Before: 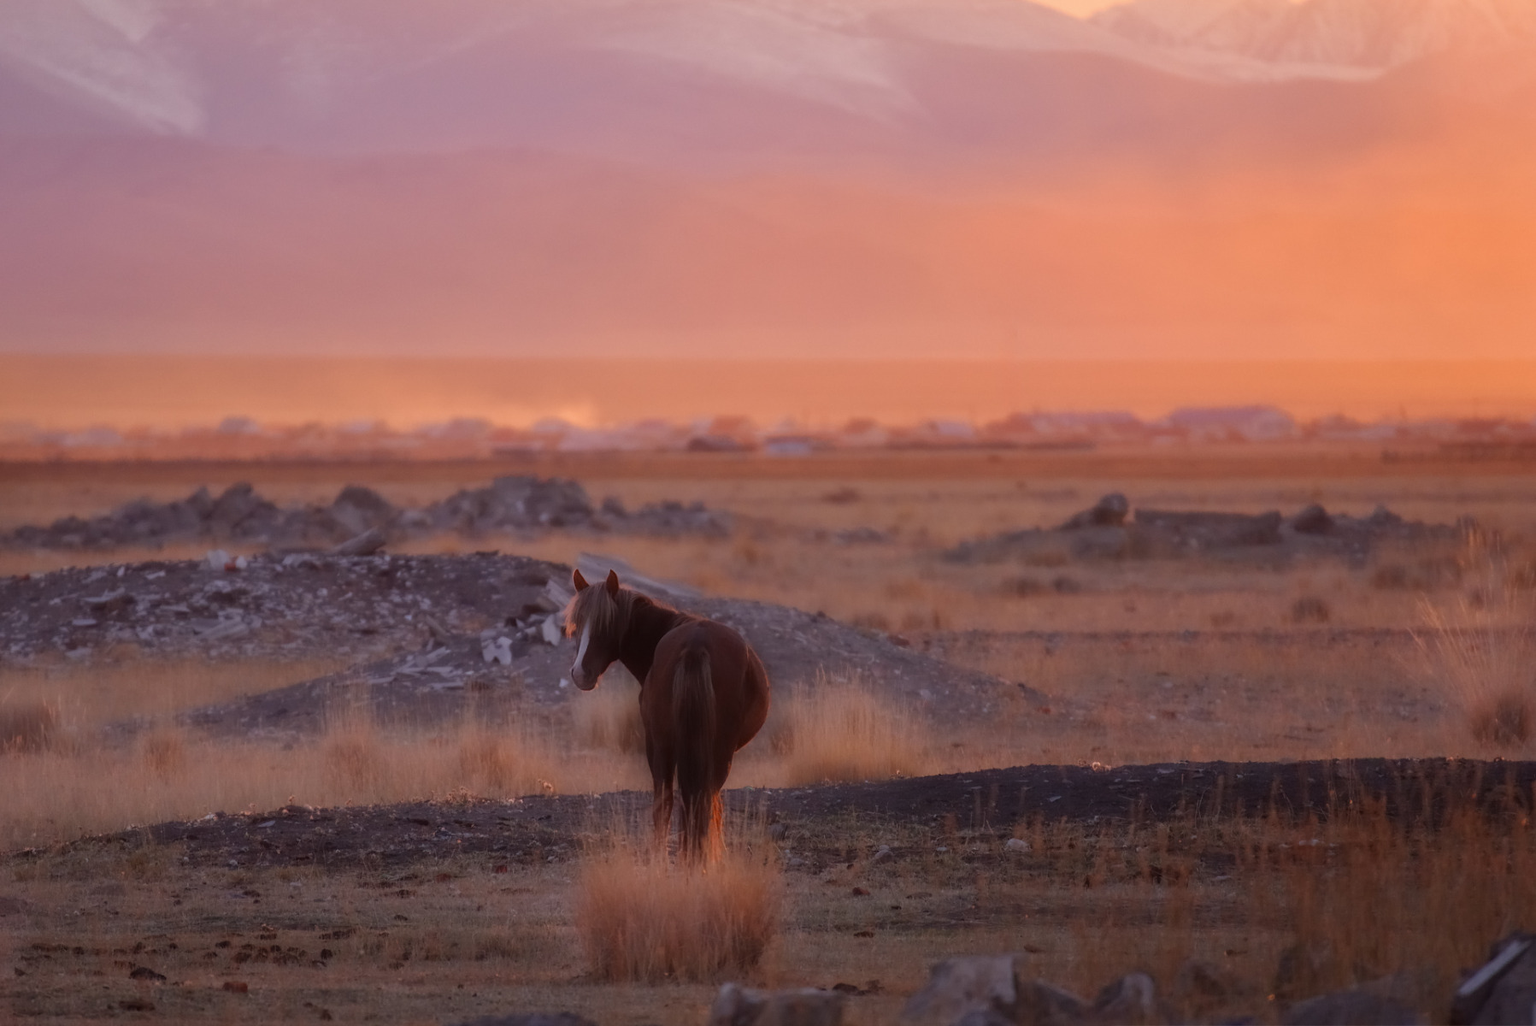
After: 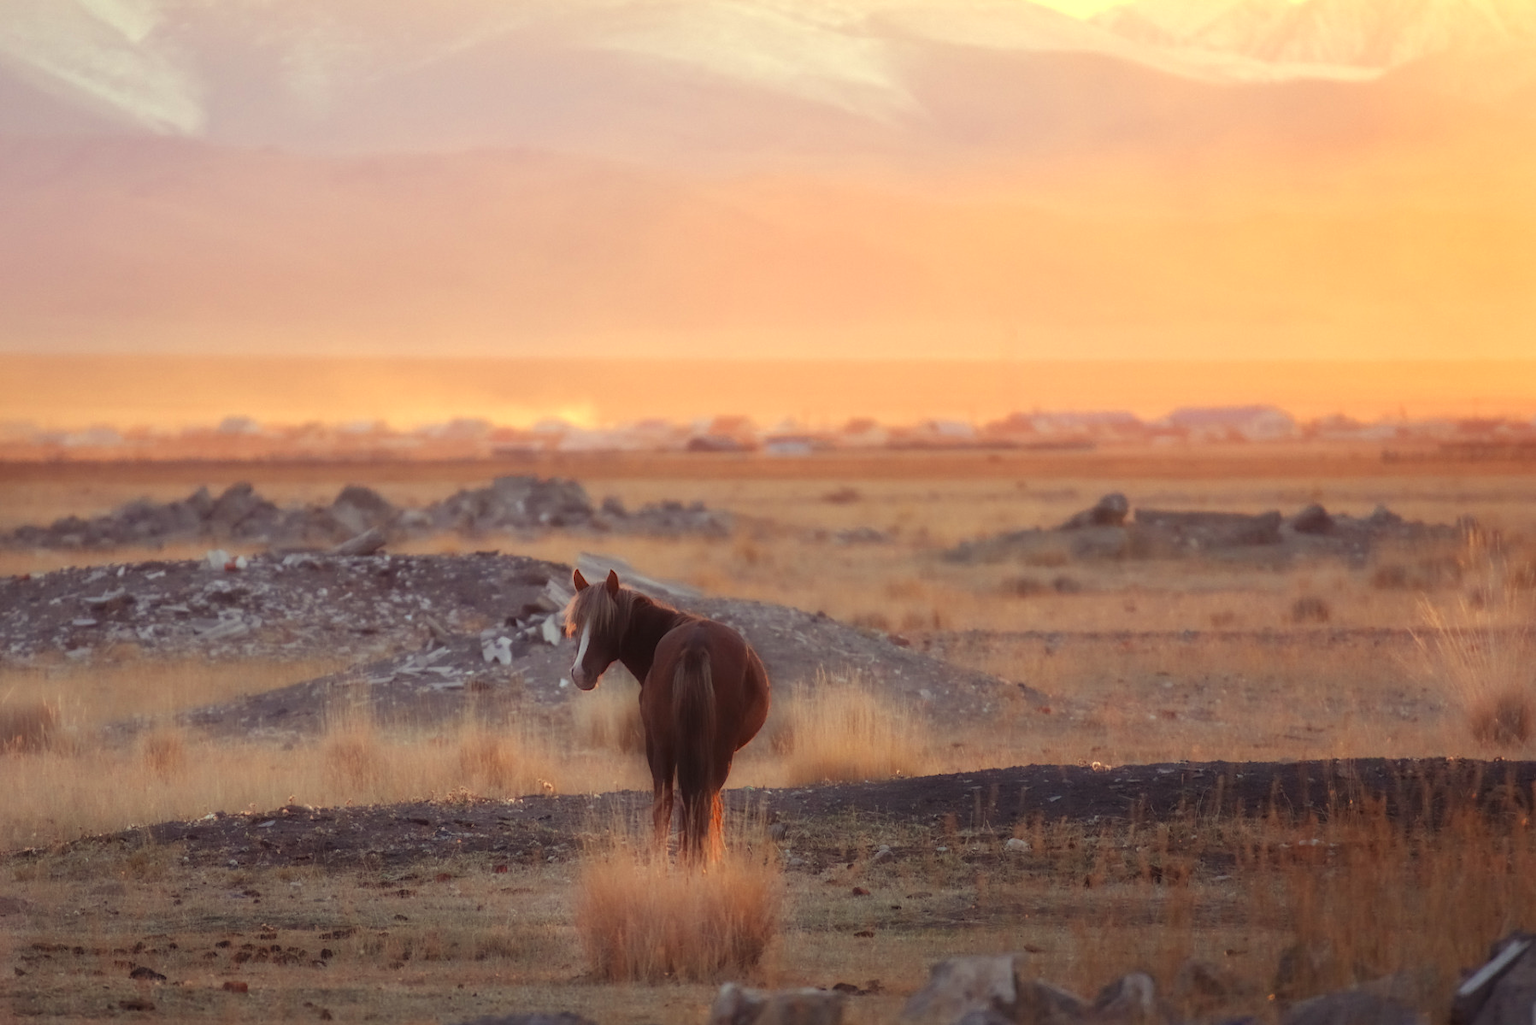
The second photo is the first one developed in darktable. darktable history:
exposure: black level correction 0, exposure 0.7 EV, compensate exposure bias true, compensate highlight preservation false
color balance: mode lift, gamma, gain (sRGB), lift [0.997, 0.979, 1.021, 1.011], gamma [1, 1.084, 0.916, 0.998], gain [1, 0.87, 1.13, 1.101], contrast 4.55%, contrast fulcrum 38.24%, output saturation 104.09%
white balance: red 1.123, blue 0.83
